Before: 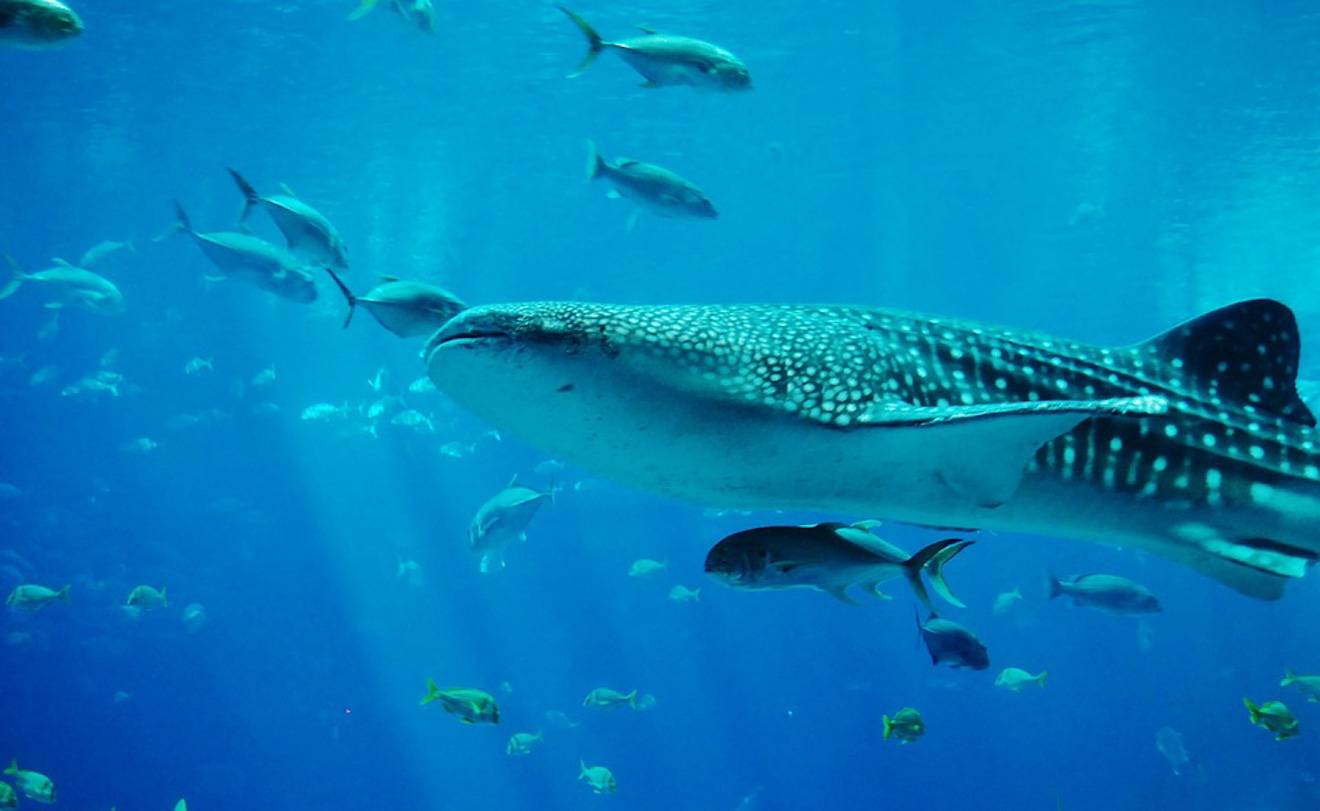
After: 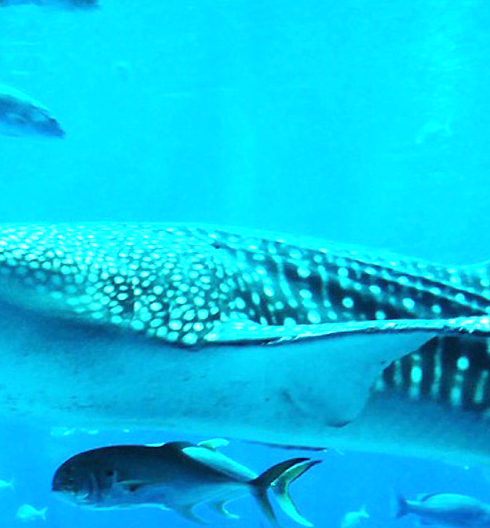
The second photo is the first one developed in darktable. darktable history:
exposure: black level correction 0, exposure 1.2 EV, compensate highlight preservation false
crop and rotate: left 49.618%, top 10.133%, right 13.194%, bottom 24.713%
